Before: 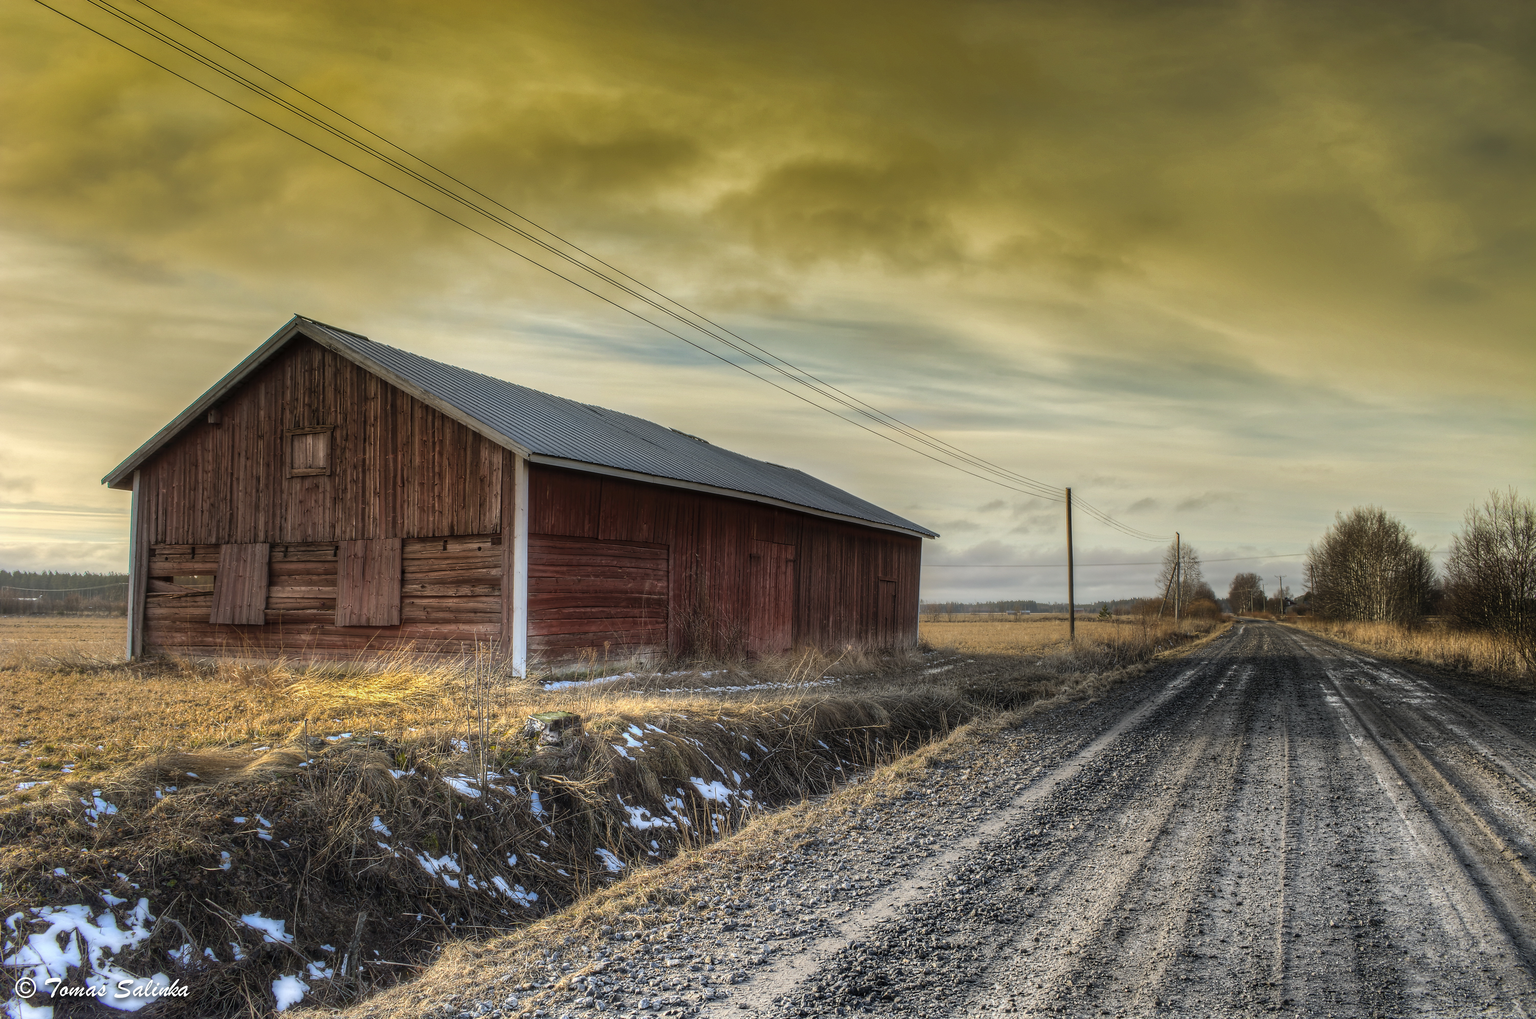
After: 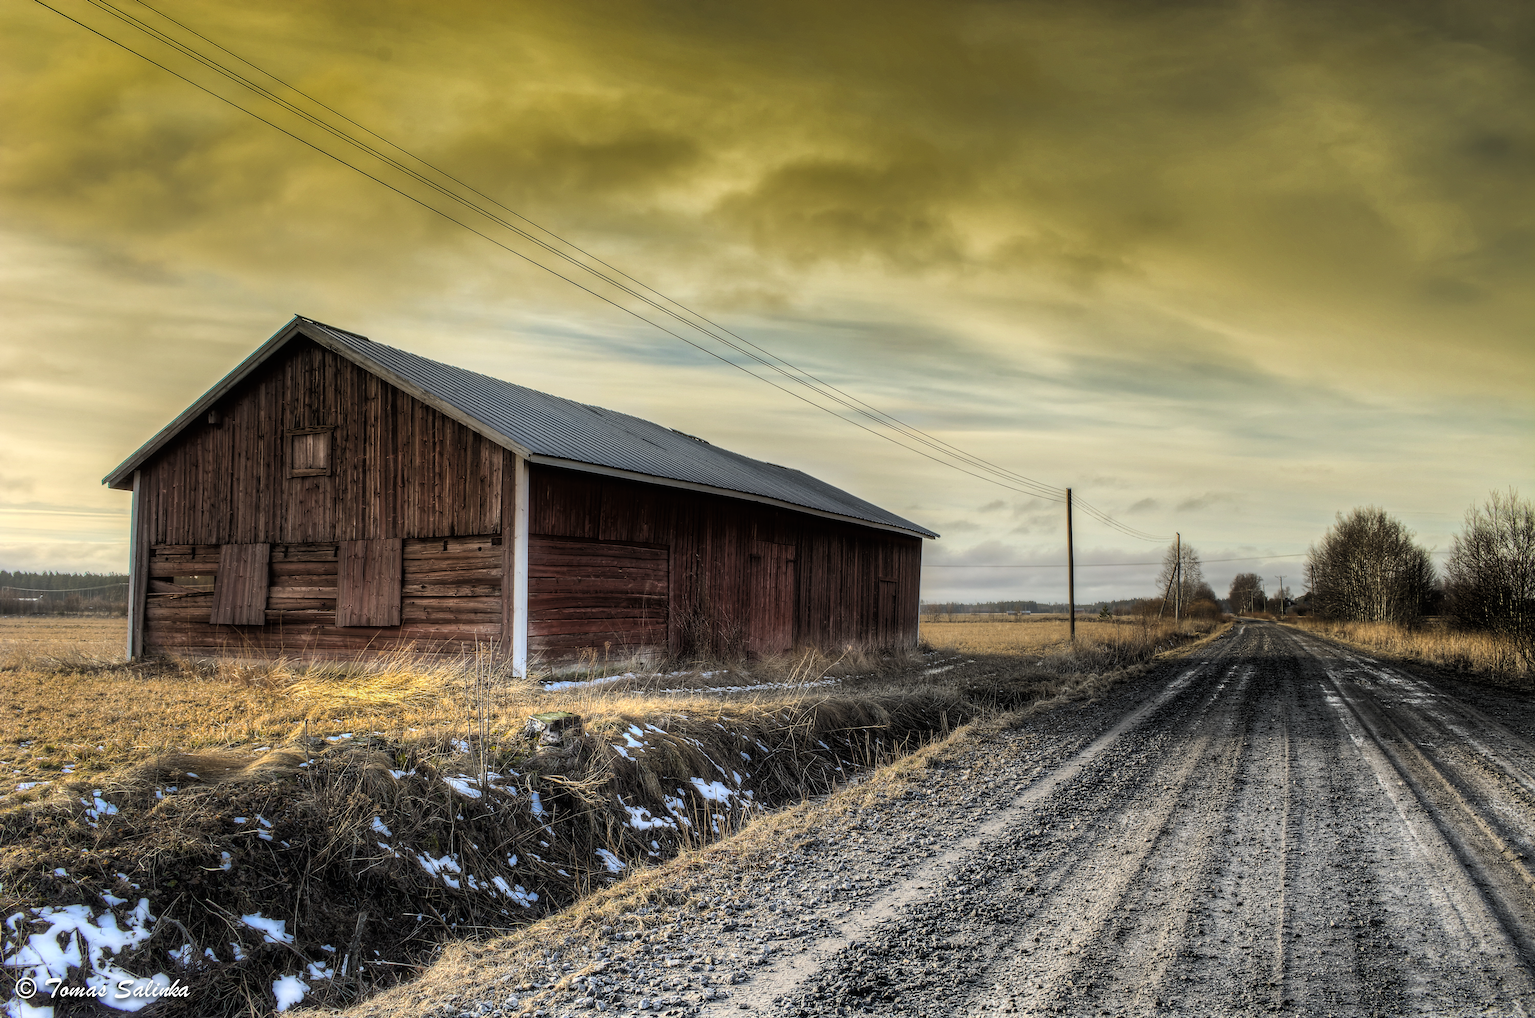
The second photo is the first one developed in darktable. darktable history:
white balance: emerald 1
tone curve: curves: ch0 [(0, 0) (0.118, 0.034) (0.182, 0.124) (0.265, 0.214) (0.504, 0.508) (0.783, 0.825) (1, 1)], color space Lab, linked channels, preserve colors none
